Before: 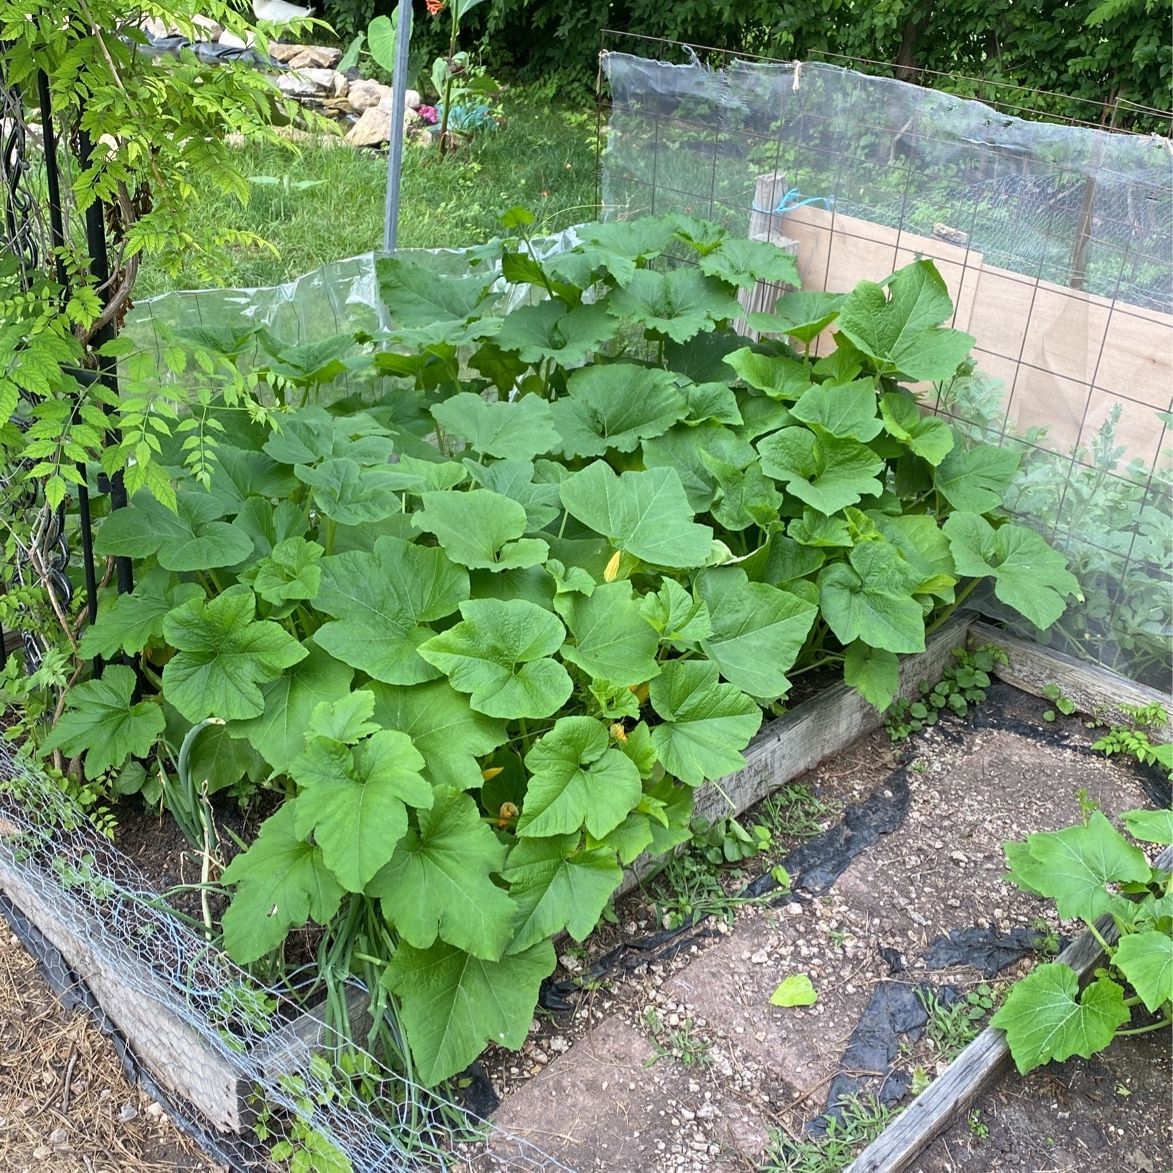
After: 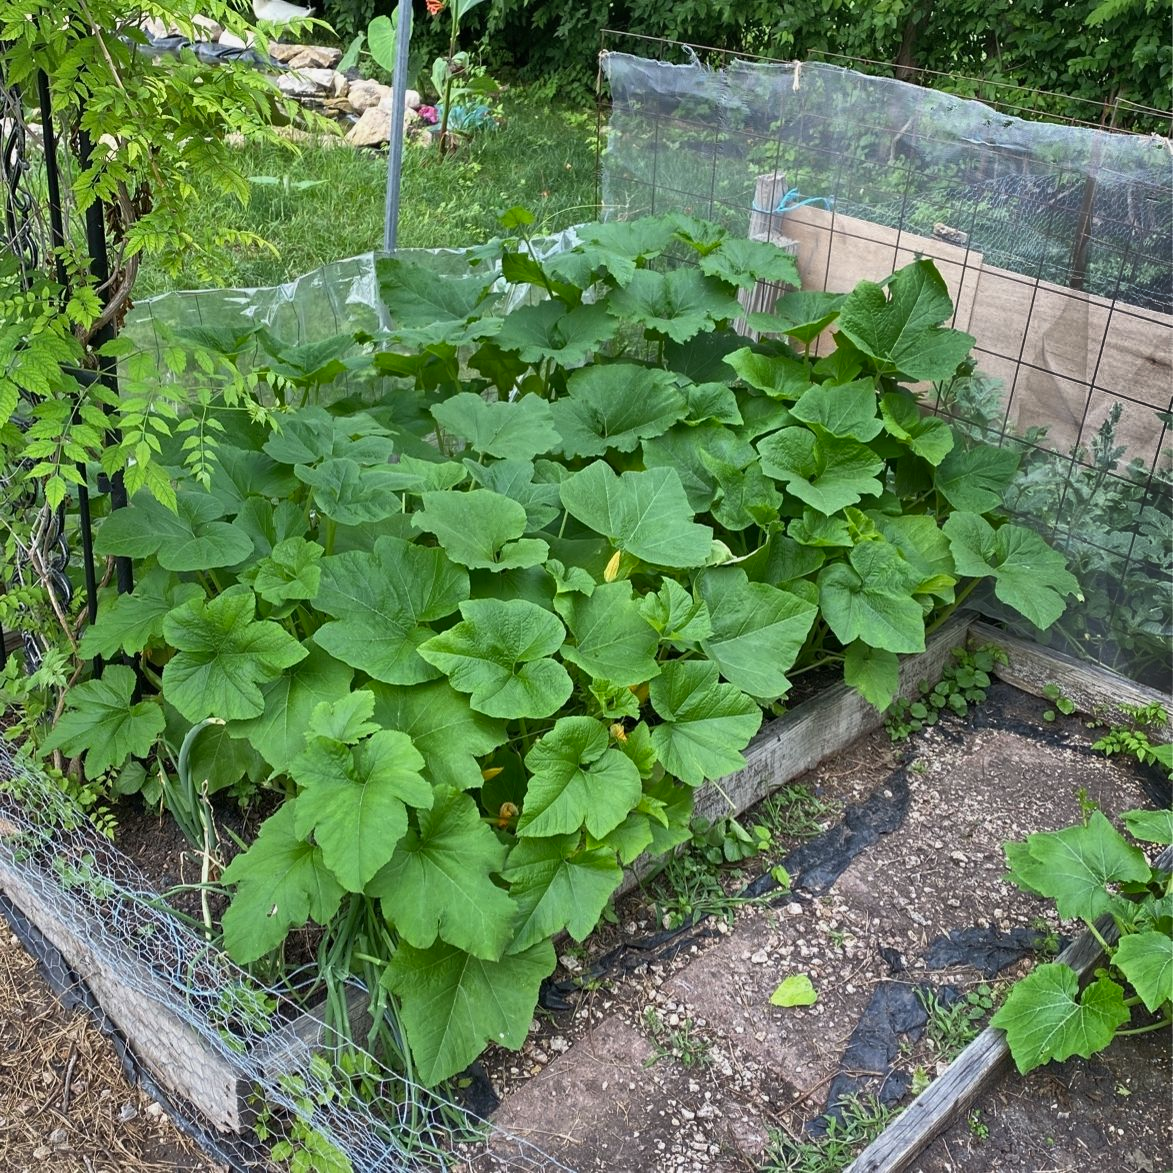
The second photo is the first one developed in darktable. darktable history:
shadows and highlights: radius 124.63, shadows 98.86, white point adjustment -3.1, highlights -99.62, shadows color adjustment 99.15%, highlights color adjustment 0.508%, soften with gaussian
